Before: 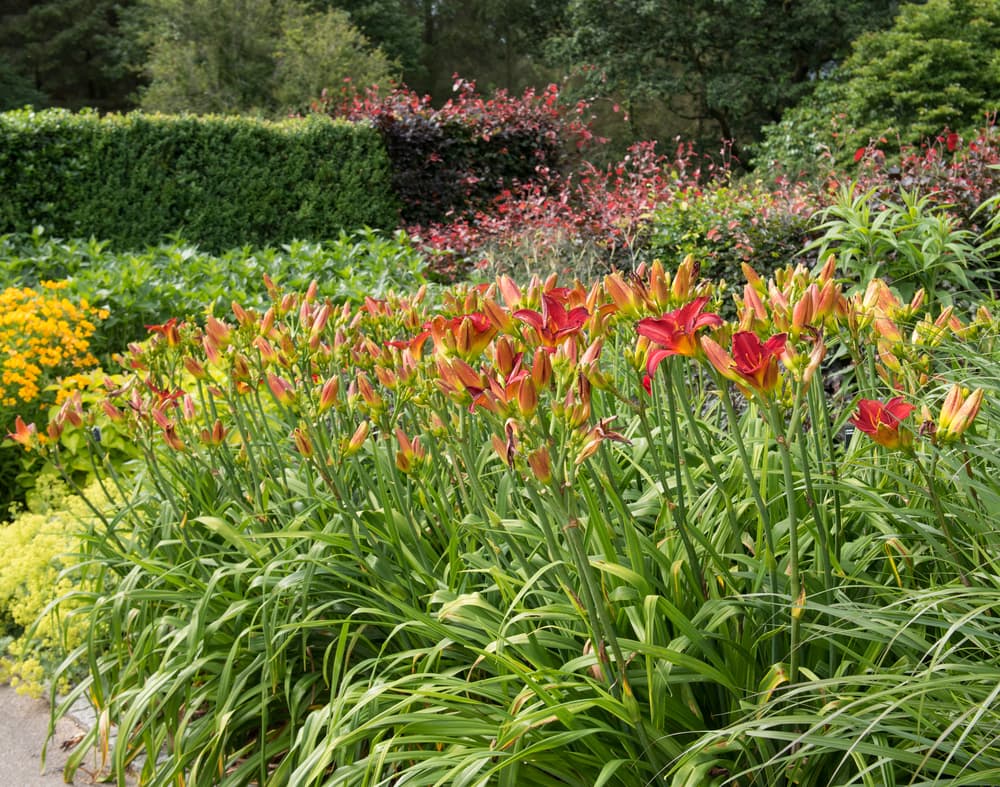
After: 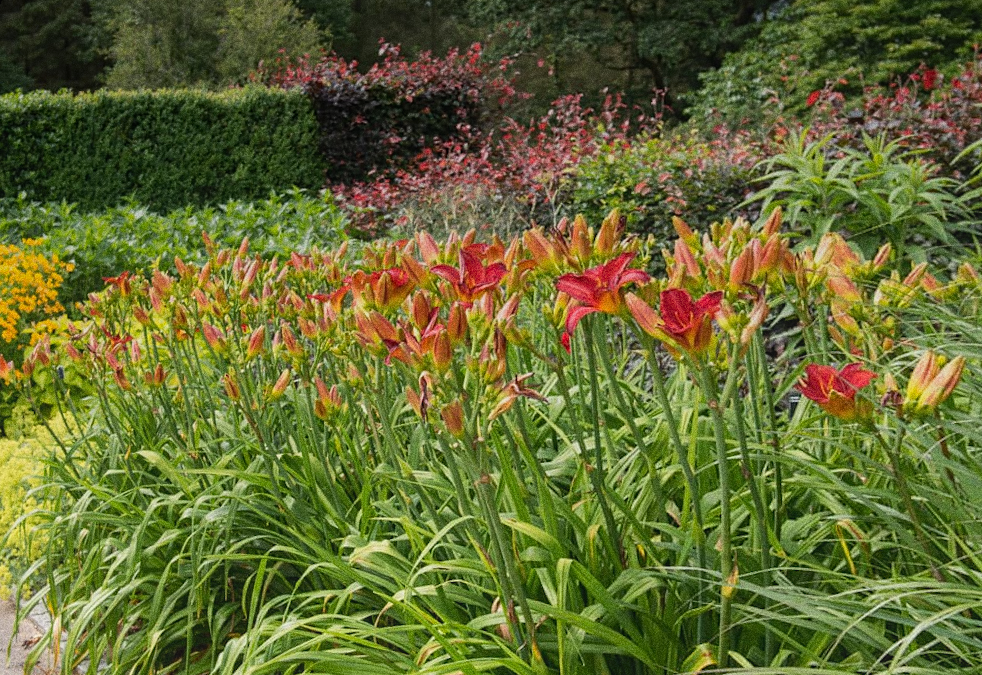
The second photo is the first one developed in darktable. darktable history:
contrast equalizer: y [[0.439, 0.44, 0.442, 0.457, 0.493, 0.498], [0.5 ×6], [0.5 ×6], [0 ×6], [0 ×6]], mix 0.76
rotate and perspective: rotation 1.69°, lens shift (vertical) -0.023, lens shift (horizontal) -0.291, crop left 0.025, crop right 0.988, crop top 0.092, crop bottom 0.842
grain: coarseness 0.09 ISO, strength 40%
graduated density: on, module defaults
local contrast: mode bilateral grid, contrast 20, coarseness 50, detail 120%, midtone range 0.2
